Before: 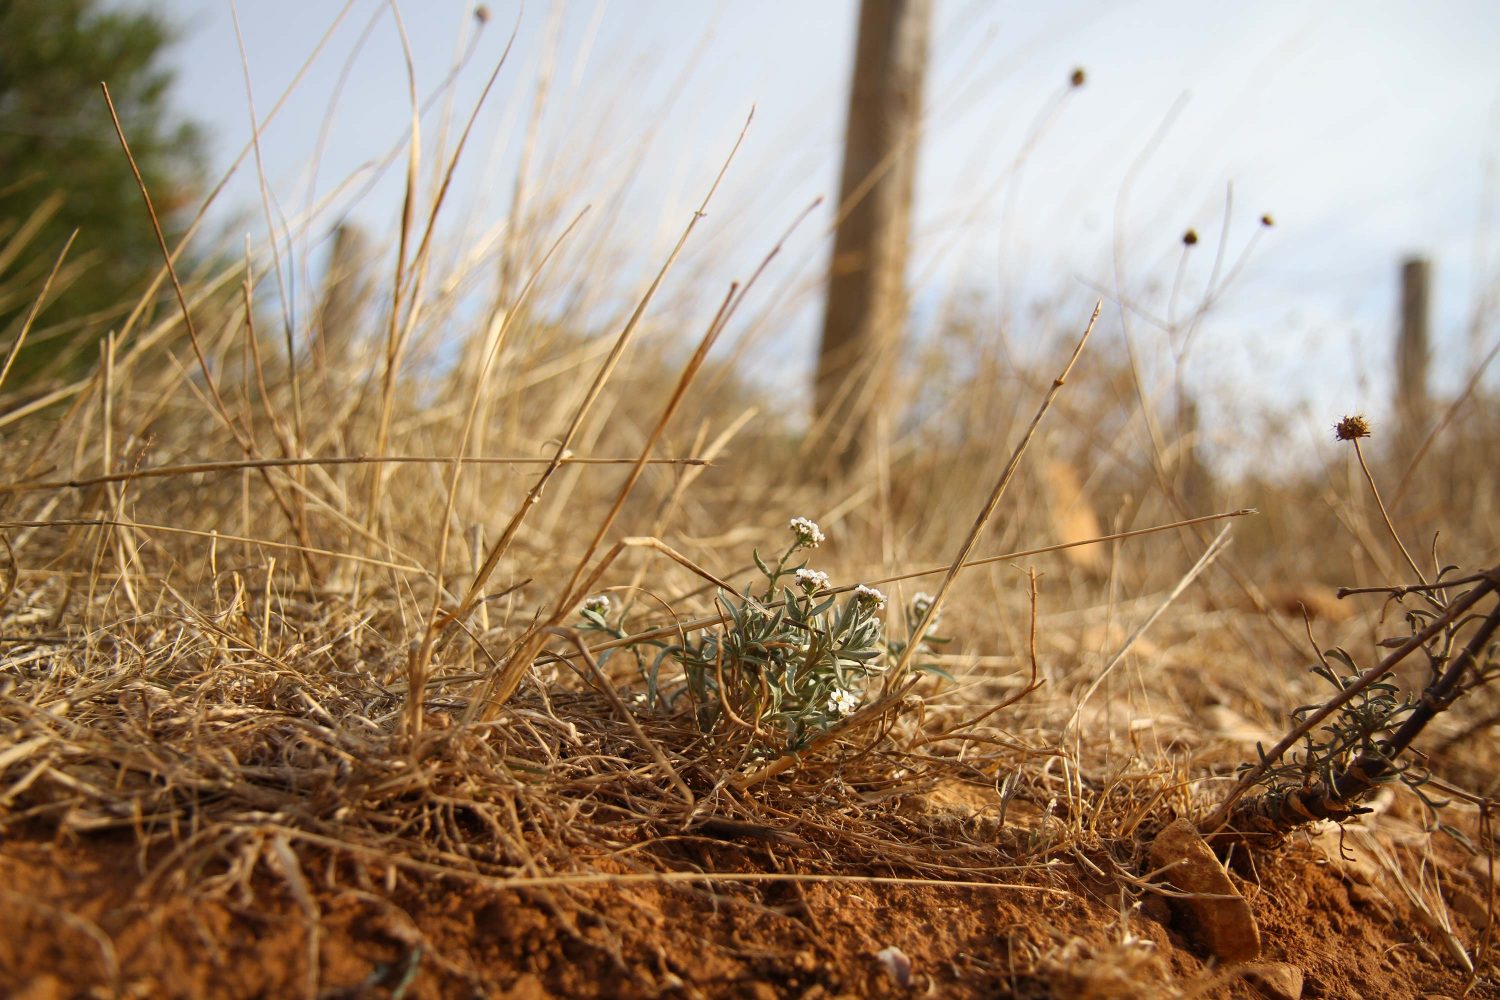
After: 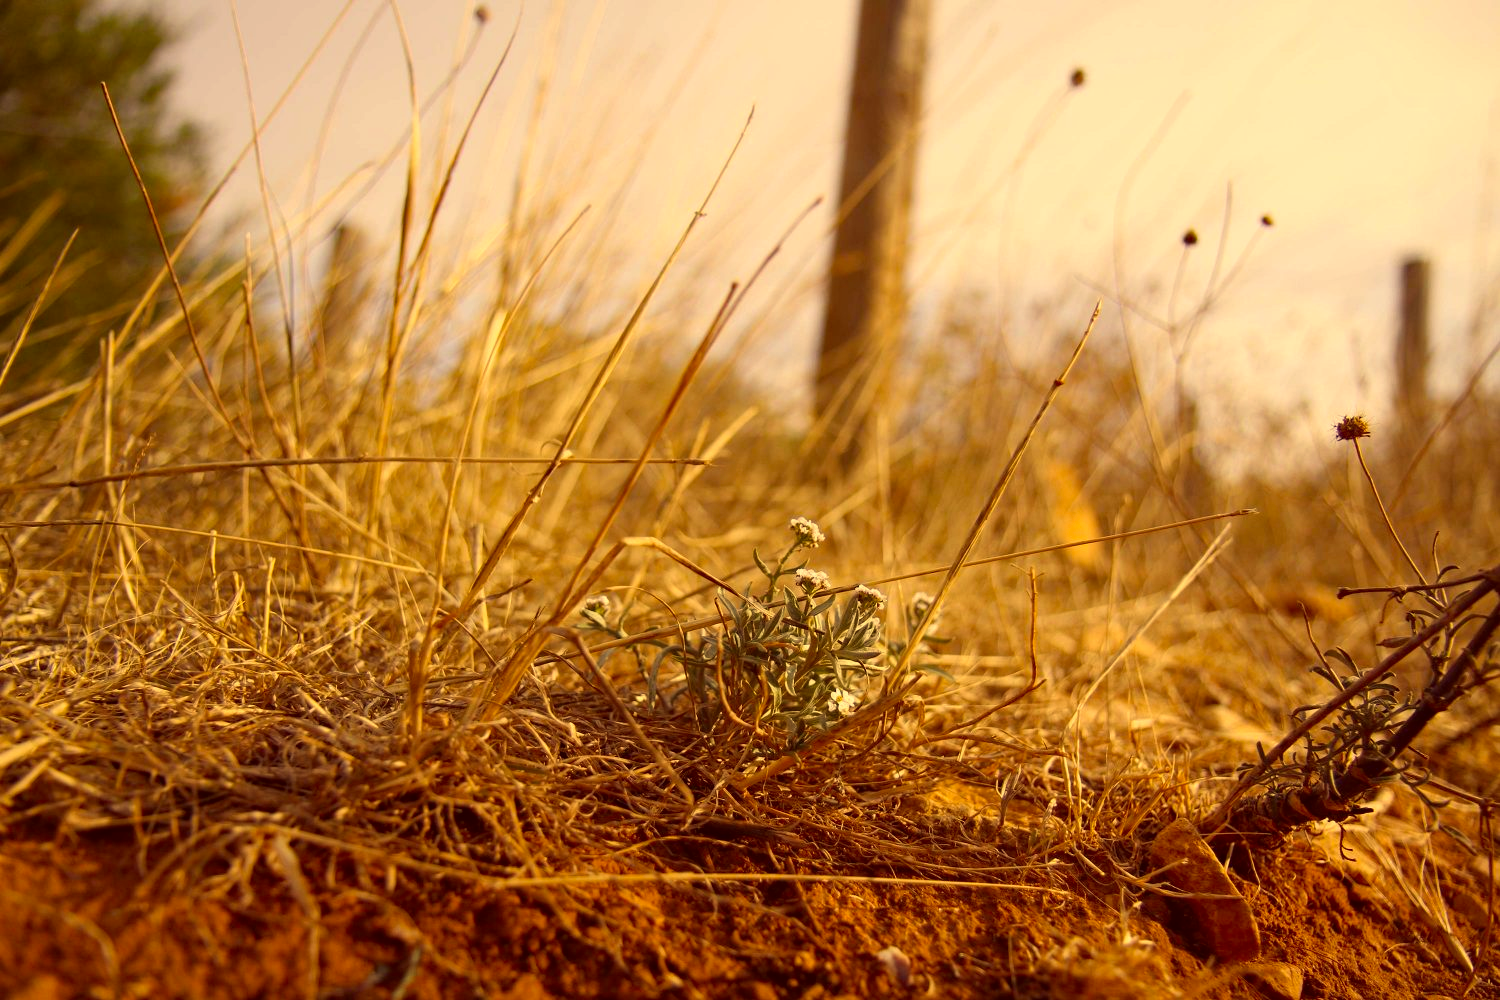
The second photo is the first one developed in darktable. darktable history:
color correction: highlights a* 9.9, highlights b* 38.54, shadows a* 14.8, shadows b* 3.27
haze removal: adaptive false
